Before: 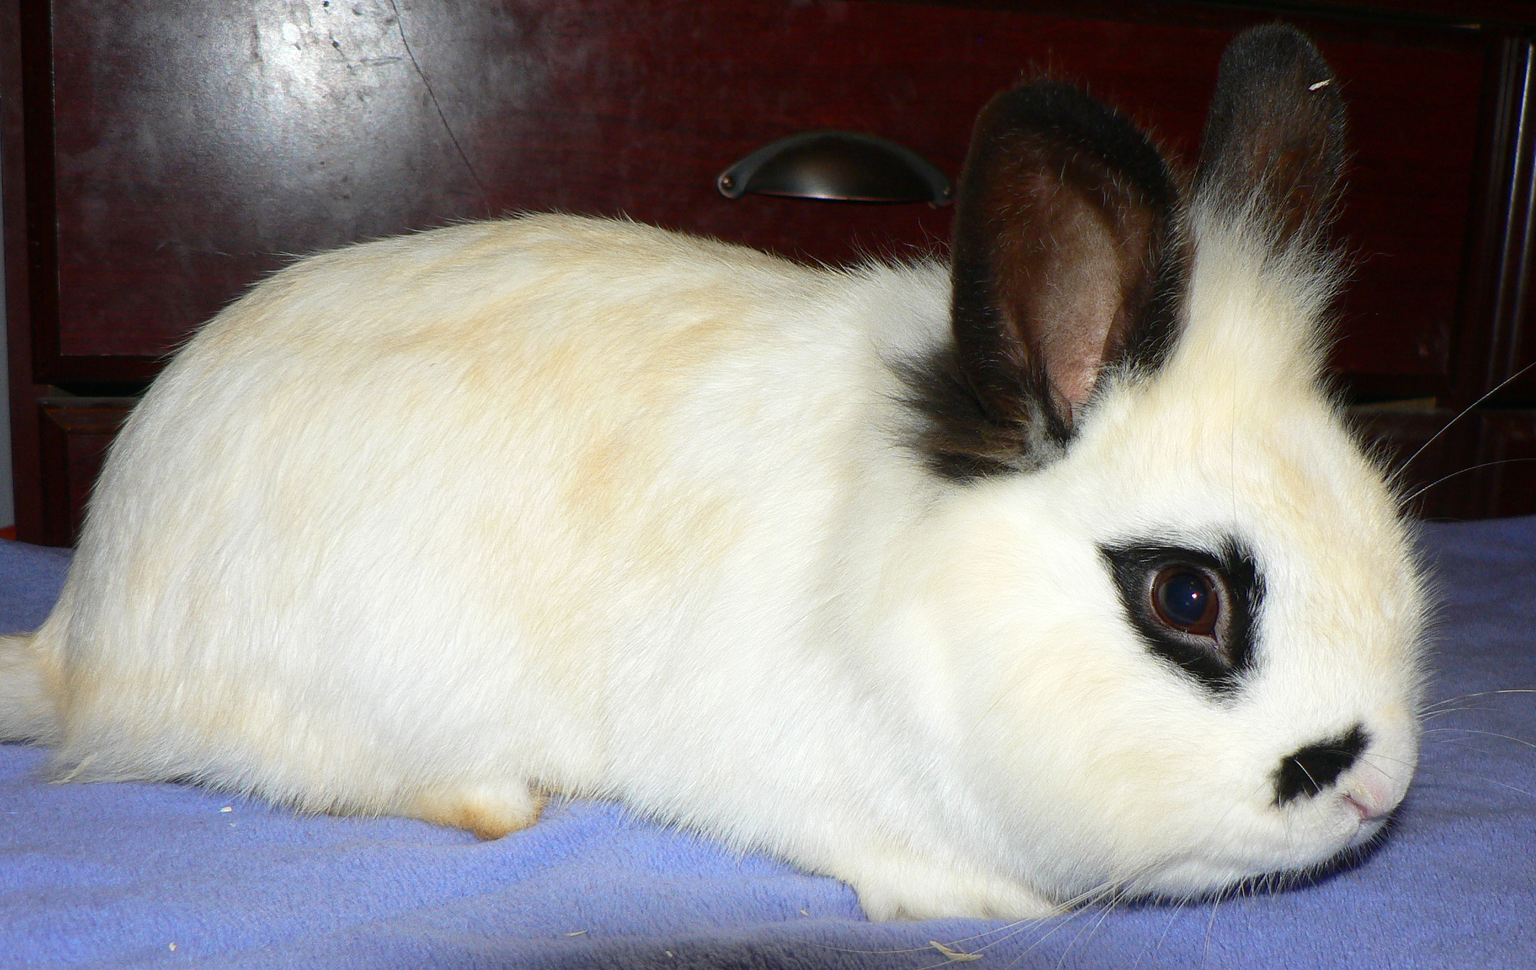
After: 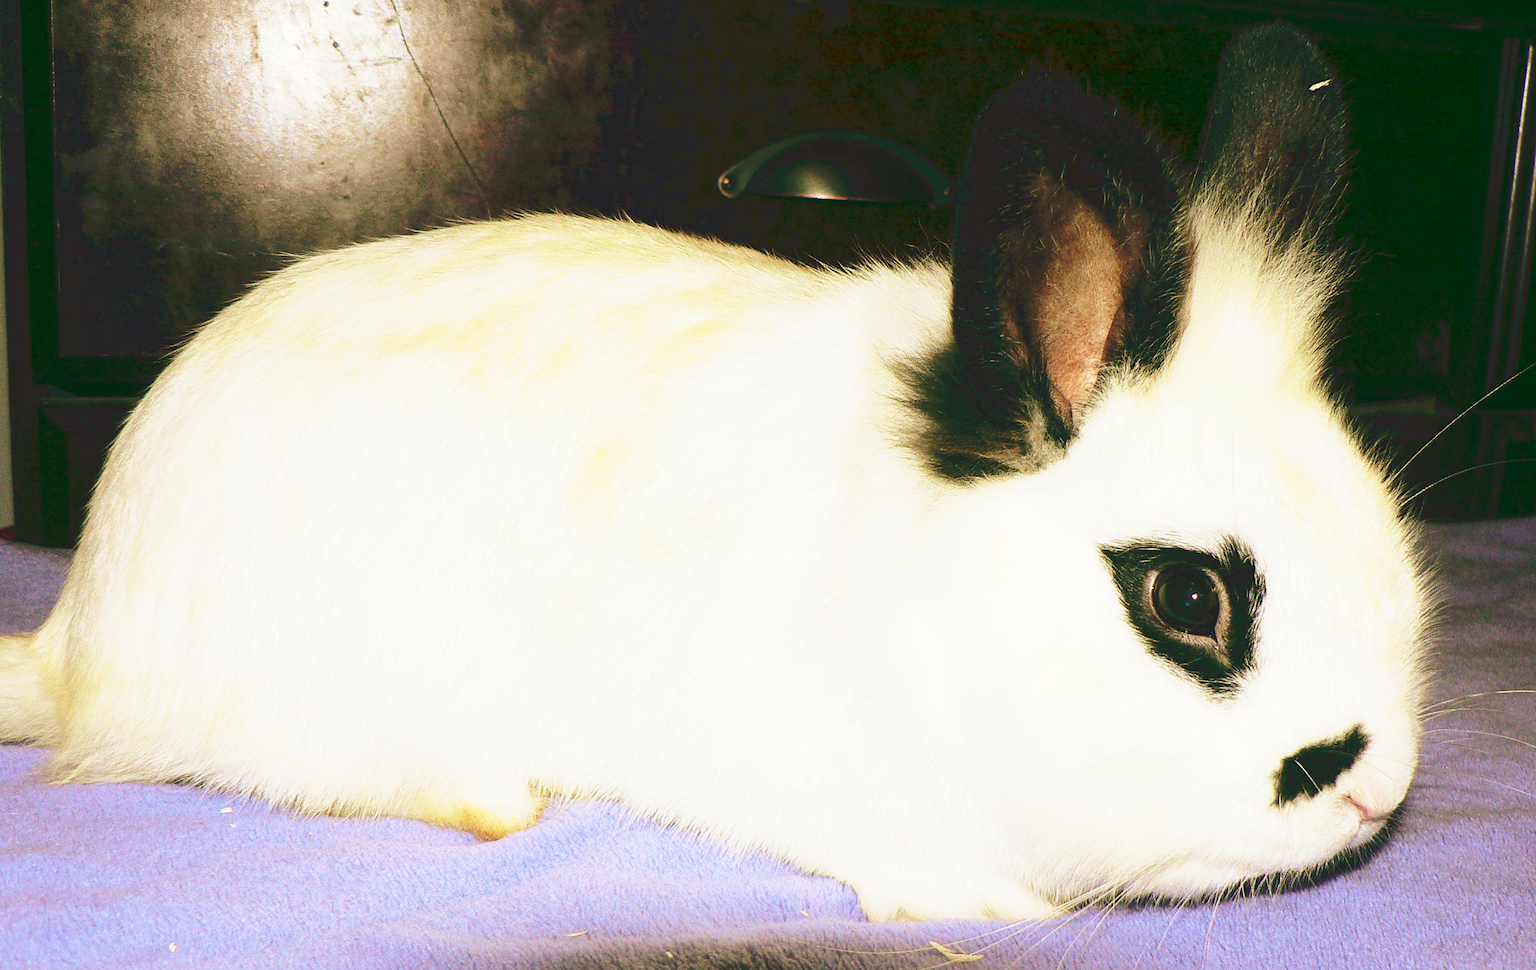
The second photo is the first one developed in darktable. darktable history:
tone curve: curves: ch0 [(0, 0) (0.003, 0.037) (0.011, 0.061) (0.025, 0.104) (0.044, 0.145) (0.069, 0.145) (0.1, 0.127) (0.136, 0.175) (0.177, 0.207) (0.224, 0.252) (0.277, 0.341) (0.335, 0.446) (0.399, 0.554) (0.468, 0.658) (0.543, 0.757) (0.623, 0.843) (0.709, 0.919) (0.801, 0.958) (0.898, 0.975) (1, 1)], preserve colors none
color look up table: target L [98.81, 94.35, 90.99, 87.33, 73.37, 71.32, 83.15, 67.8, 65.26, 63.58, 55, 42.98, 39.89, 43.22, 20.5, 9.86, 200.1, 70.17, 71.18, 48.7, 41.38, 51.94, 43.27, 41.32, 32.85, 26.88, 1.112, 93.17, 82.75, 74.41, 64.31, 60.89, 44.84, 57.87, 51.25, 44.36, 38.82, 41.32, 37.93, 38.7, 24.65, 25.38, 12.02, 96.46, 72.91, 73.14, 55.53, 55.73, 33.43], target a [-4.198, -30.3, -55.84, -62.08, -58.93, -73.99, -45.94, -65.48, -66.55, -11.61, -43.17, -8.926, -30.73, 0.671, -22.53, -21.93, 0, 2.04, 10.75, 36.29, 51.94, 13.13, 37.26, 47.83, 41.29, 17.08, 4.258, 1.69, 26.2, 15.47, 37.89, 30.83, 65.78, 4.149, 43.23, 68.2, 10.44, 49.42, 26.99, 53.13, 38.82, 29.7, 3.12, -22.81, -55.2, -8.151, -18.86, -33.83, -9.86], target b [8.978, 66.61, 99.51, 88.28, -30.11, 41.5, 47.54, 34.04, 58.39, 58.11, 24.74, 35.05, 31.6, 20.05, 32.18, 14.34, 0, 48.69, 13.94, 44.09, 29.92, 38.39, 41.52, 20.51, 51.75, 26.37, 1.166, 6.846, 3.475, -38.14, -45.85, -7.059, -40.76, 19, -33.62, -57.62, -69.59, -3.051, 8.393, -43.24, -73.33, -11.12, -13.55, -4.916, -42.75, -30.02, -60.13, -9.673, -5.882], num patches 49
